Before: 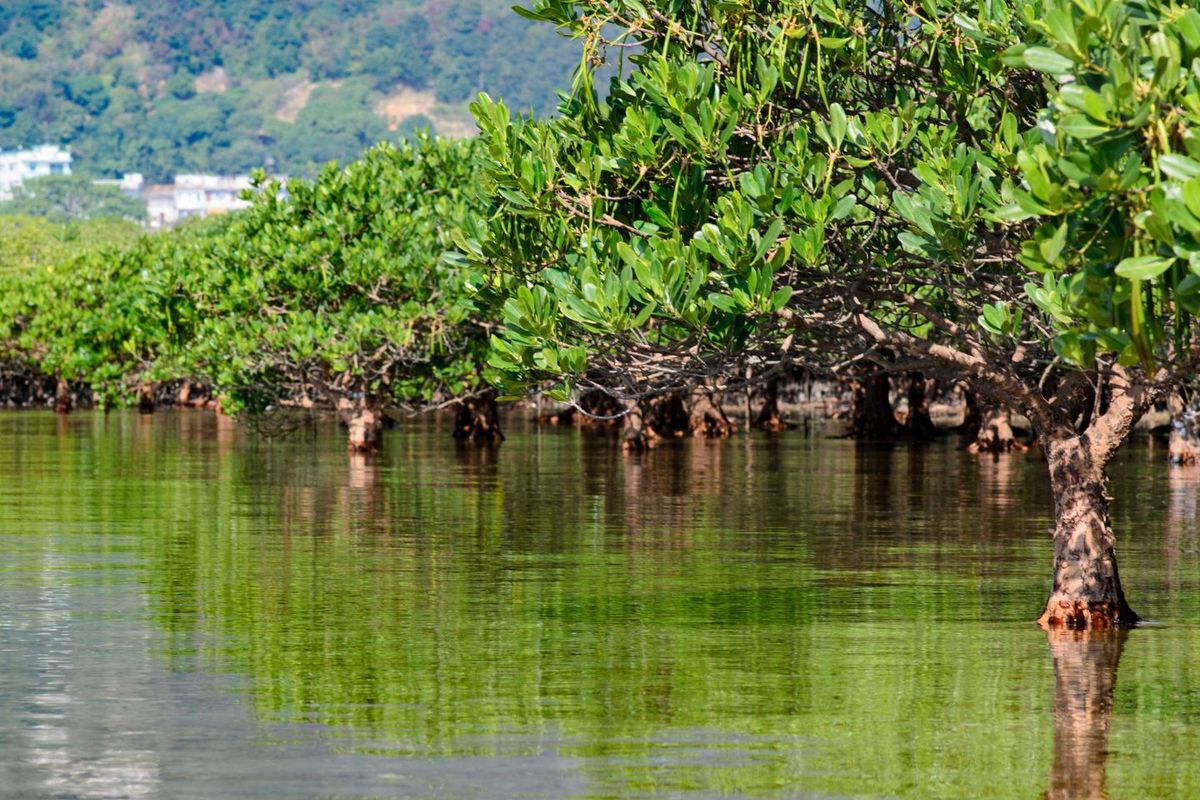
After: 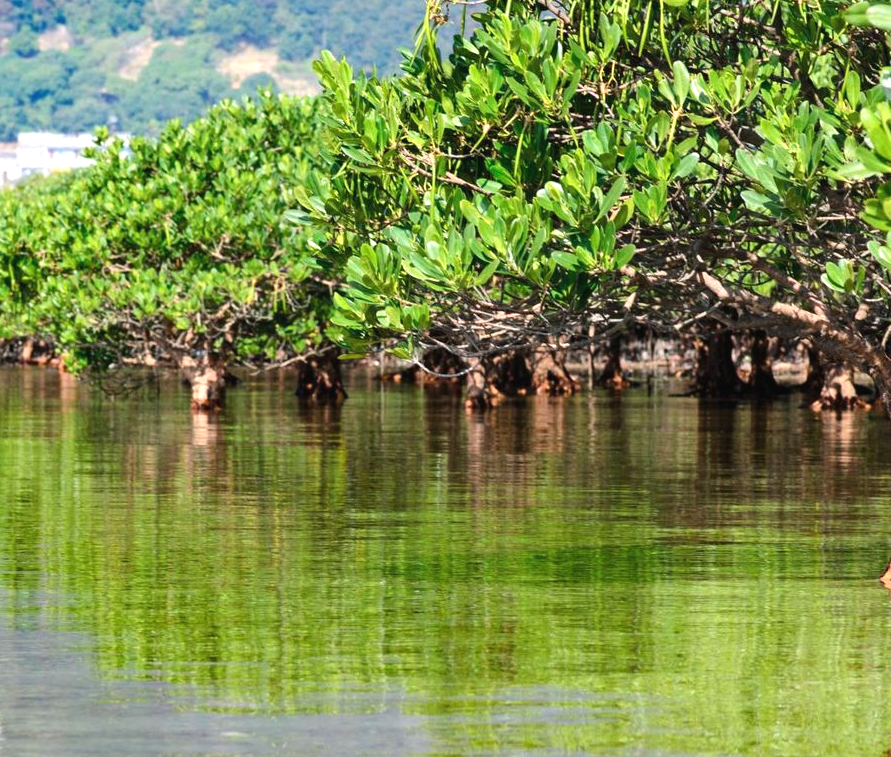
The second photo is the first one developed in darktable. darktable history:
crop and rotate: left 13.152%, top 5.264%, right 12.526%
exposure: black level correction -0.002, exposure 0.534 EV, compensate highlight preservation false
